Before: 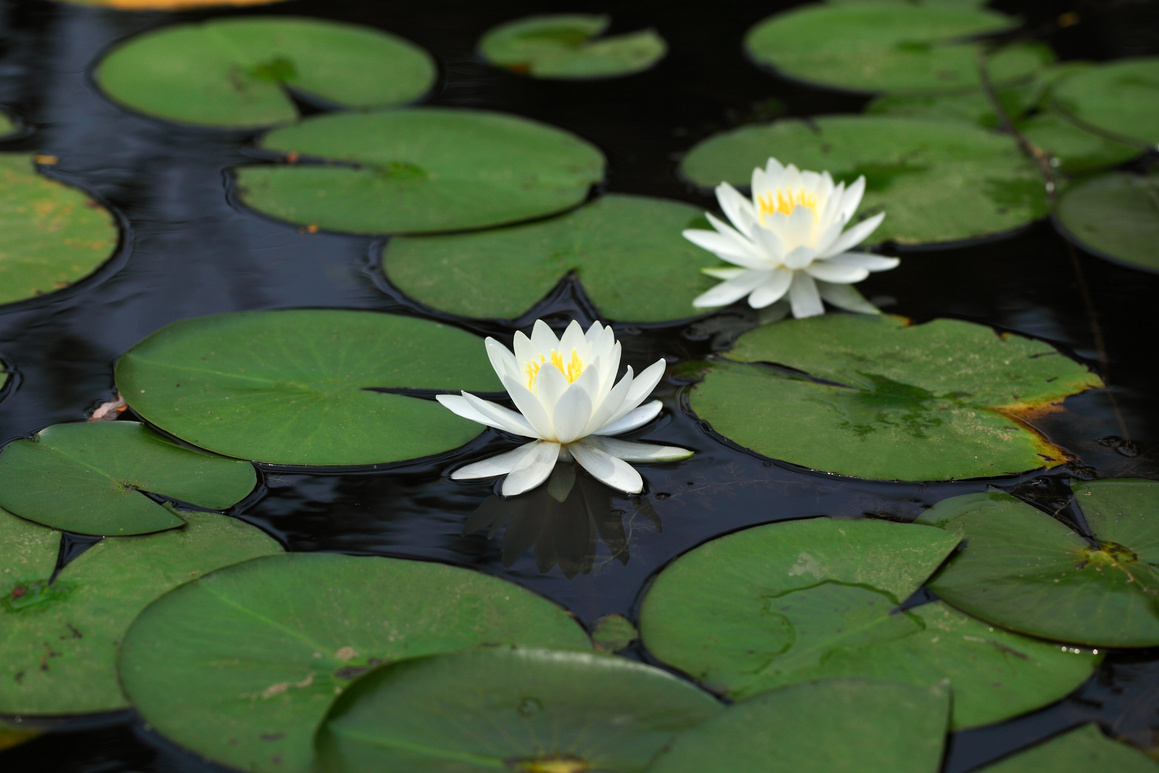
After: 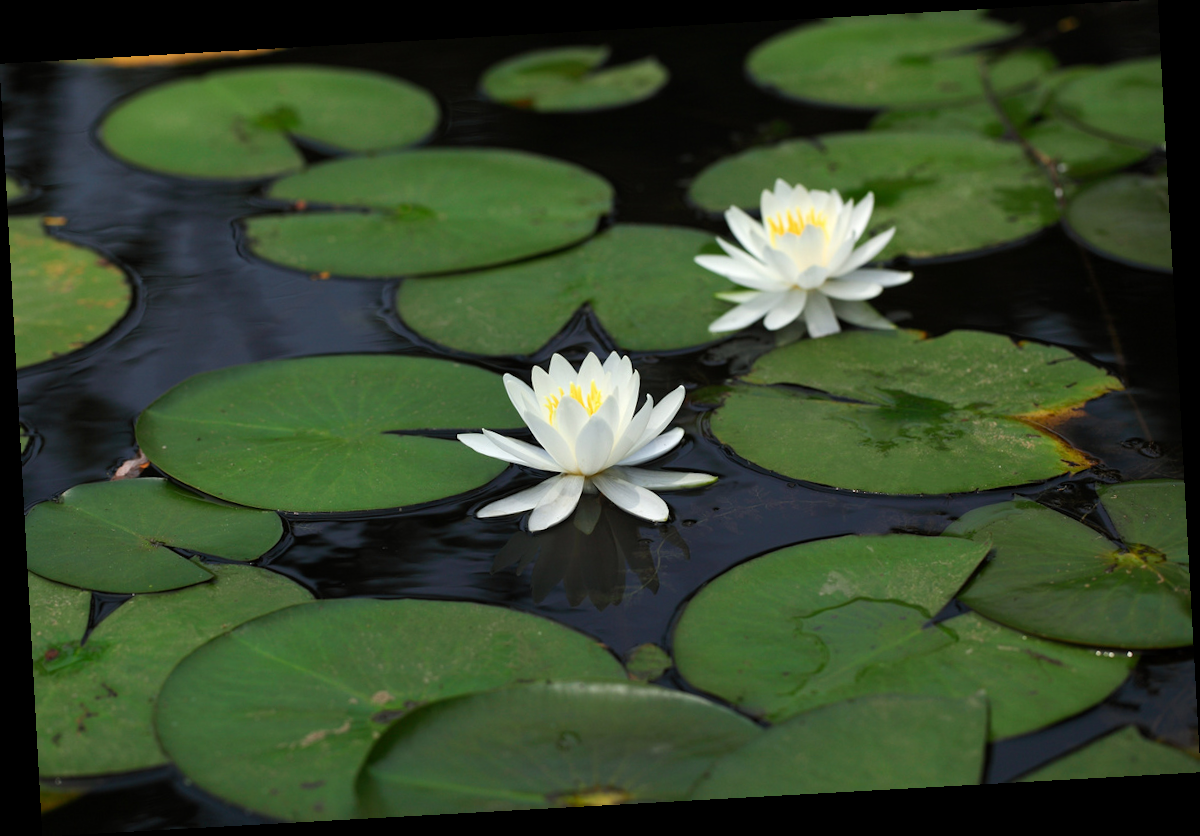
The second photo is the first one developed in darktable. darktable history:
rotate and perspective: rotation -3.18°, automatic cropping off
base curve: curves: ch0 [(0, 0) (0.303, 0.277) (1, 1)]
